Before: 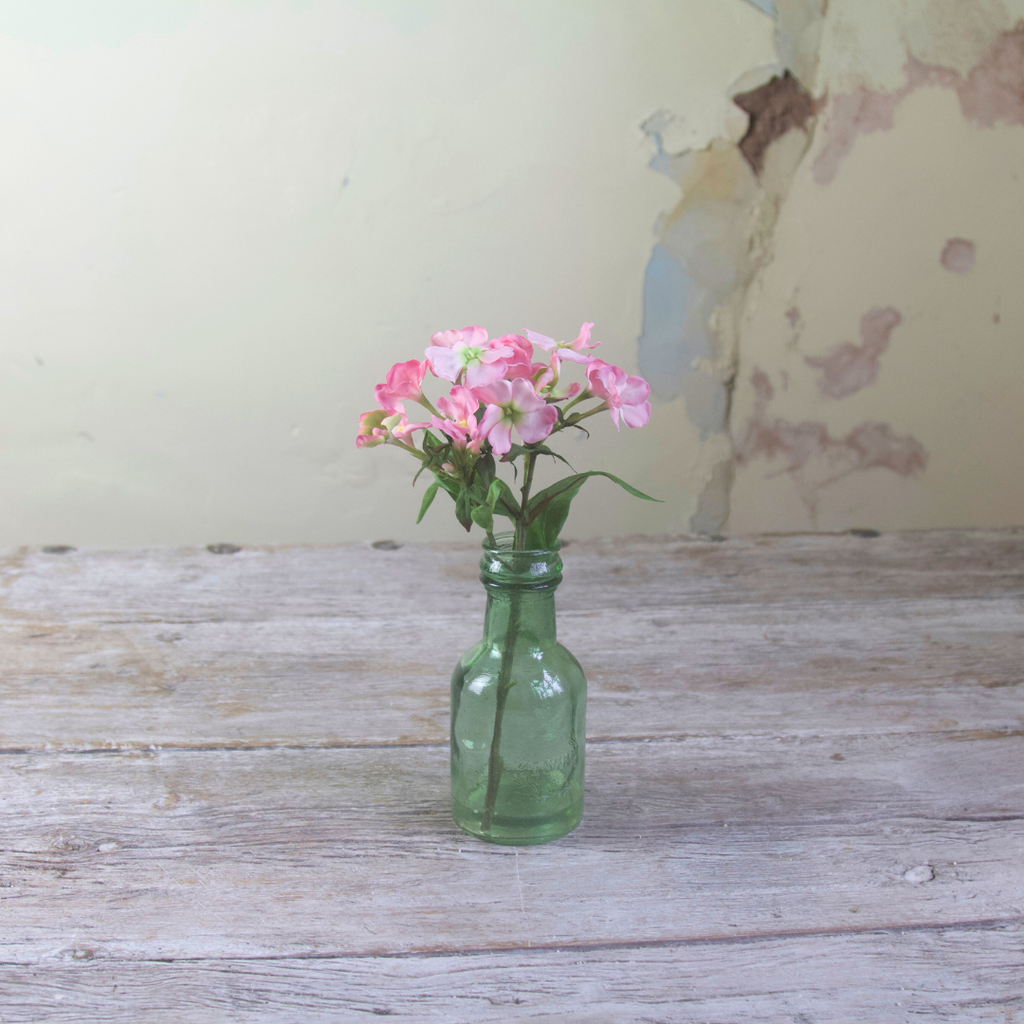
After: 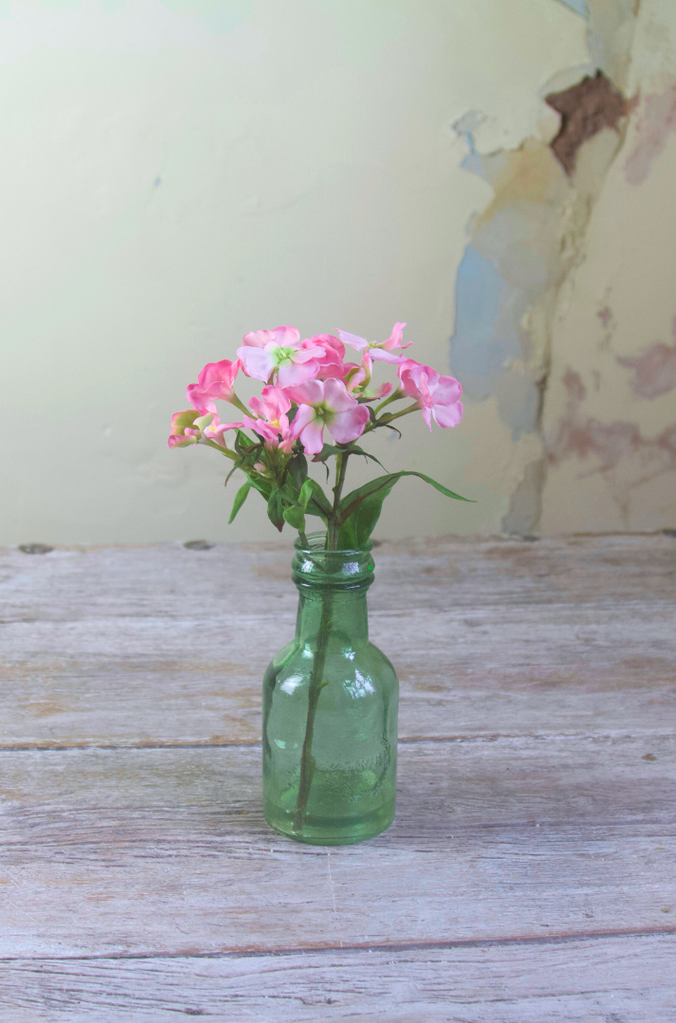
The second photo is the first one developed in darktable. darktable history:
white balance: red 0.986, blue 1.01
crop and rotate: left 18.442%, right 15.508%
color balance rgb: perceptual saturation grading › global saturation 20%, global vibrance 20%
